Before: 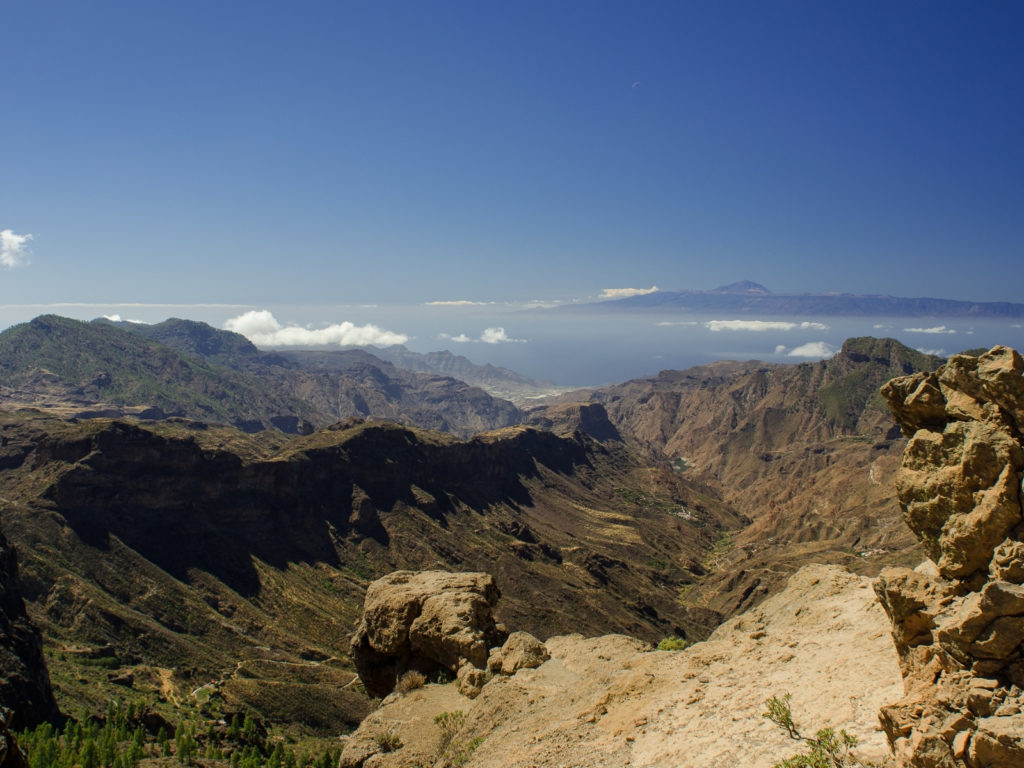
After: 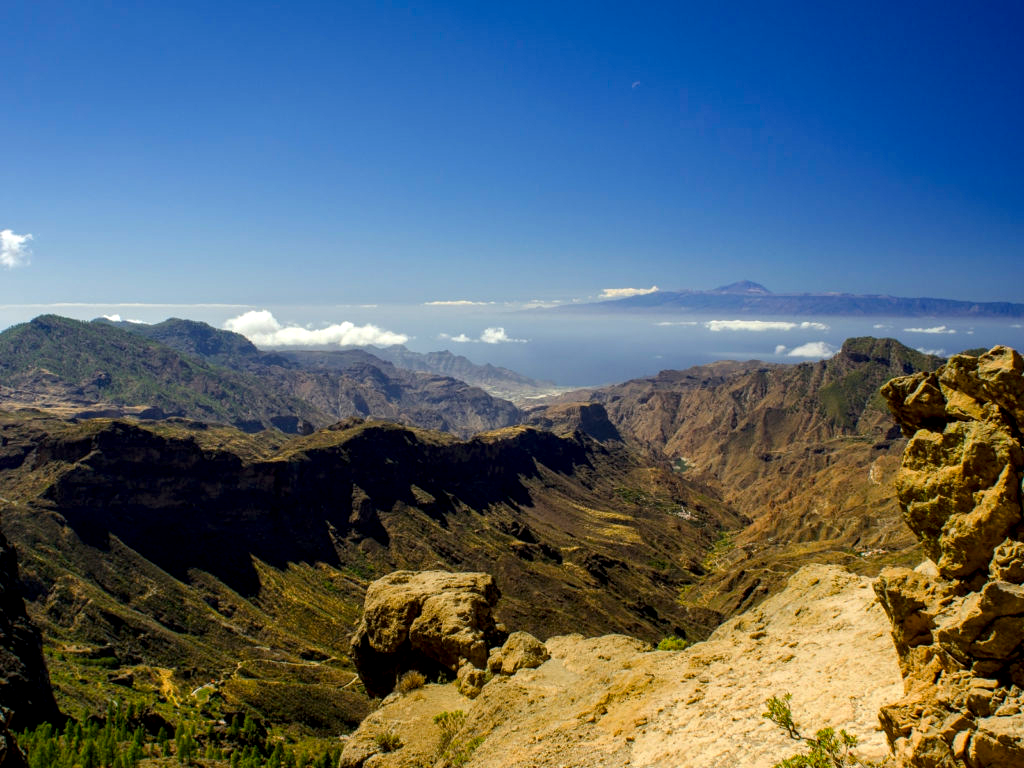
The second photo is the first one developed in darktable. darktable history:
color balance rgb: linear chroma grading › global chroma 15%, perceptual saturation grading › global saturation 30%
exposure: exposure -0.021 EV, compensate highlight preservation false
local contrast: detail 135%, midtone range 0.75
